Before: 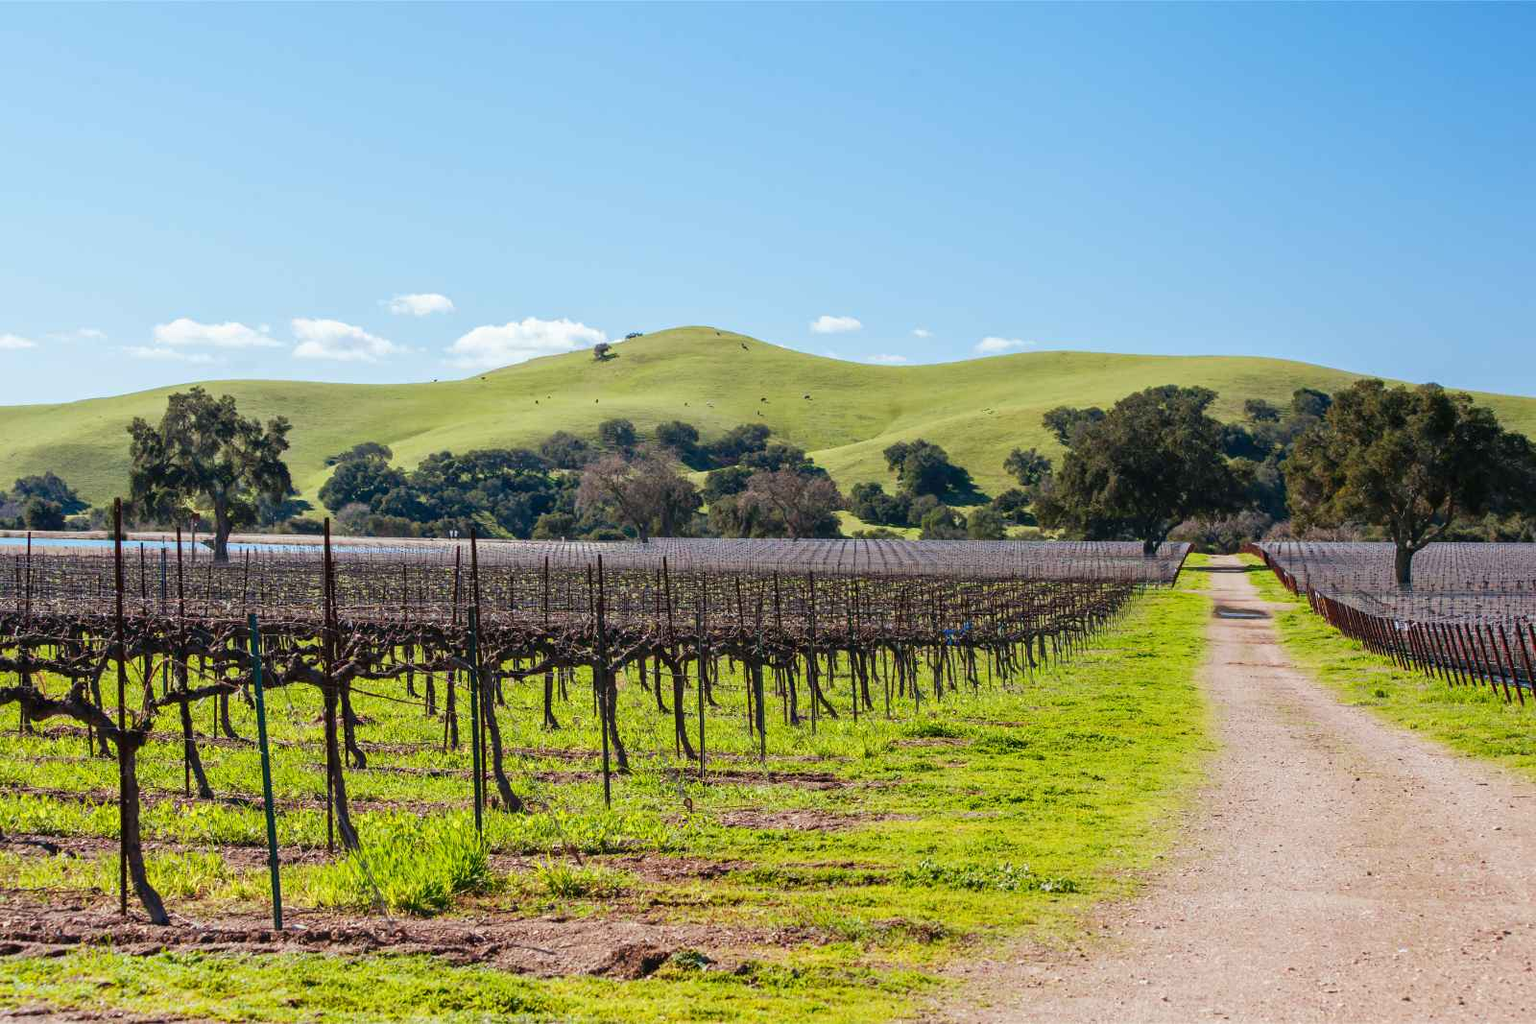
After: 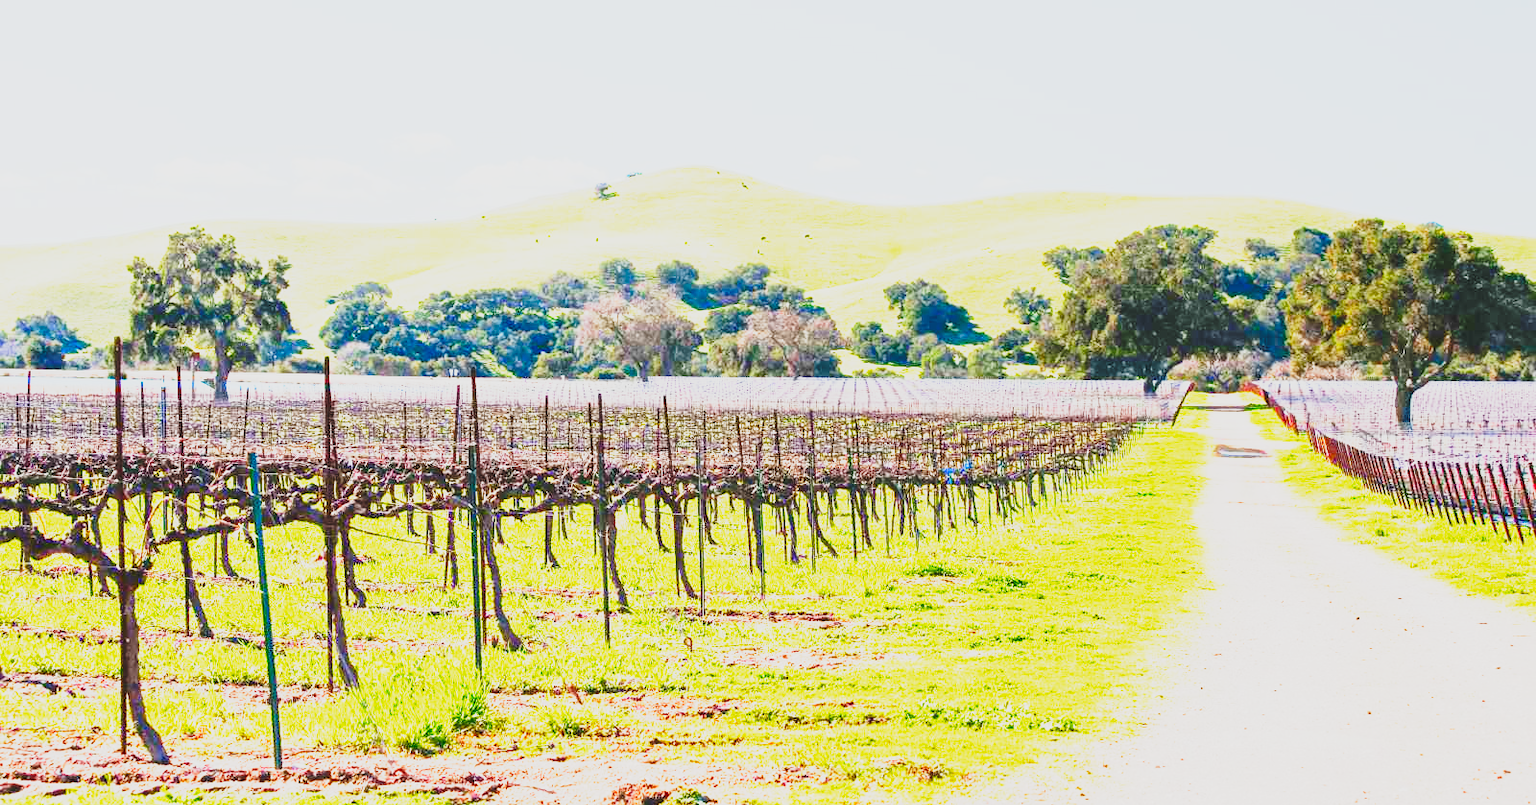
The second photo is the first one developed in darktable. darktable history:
exposure: black level correction 0, exposure 1.5 EV, compensate exposure bias true, compensate highlight preservation false
base curve: curves: ch0 [(0, 0) (0.026, 0.03) (0.109, 0.232) (0.351, 0.748) (0.669, 0.968) (1, 1)], preserve colors none
crop and rotate: top 15.774%, bottom 5.506%
contrast brightness saturation: contrast -0.19, saturation 0.19
